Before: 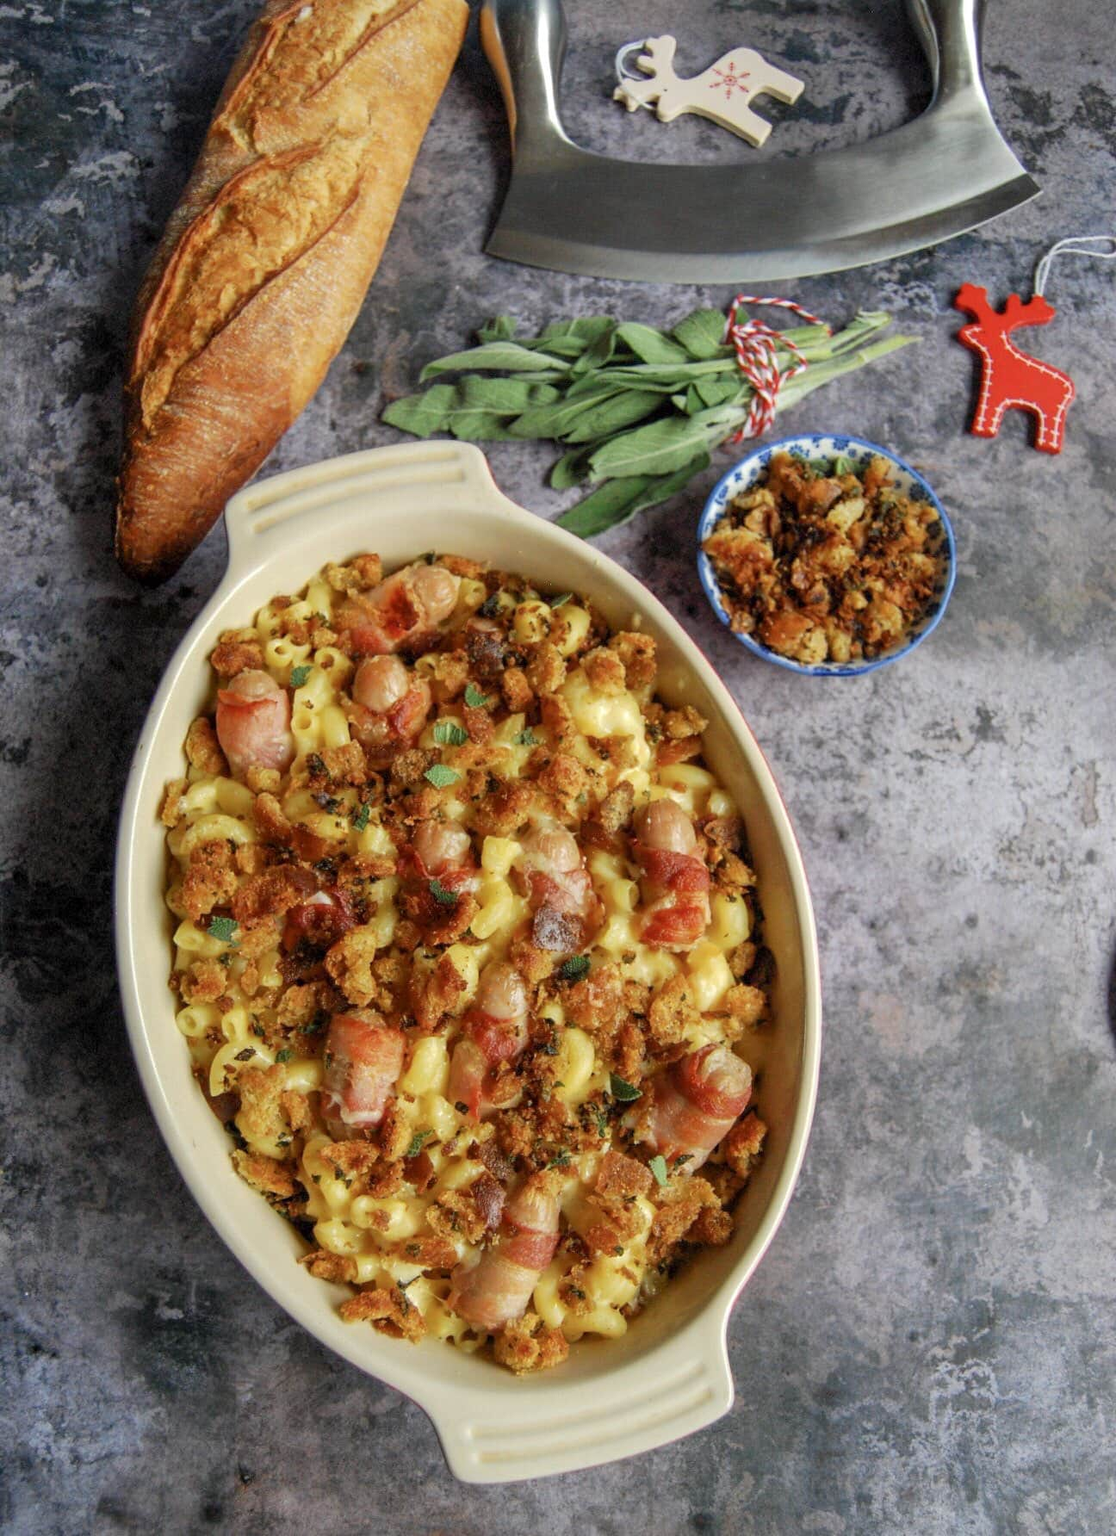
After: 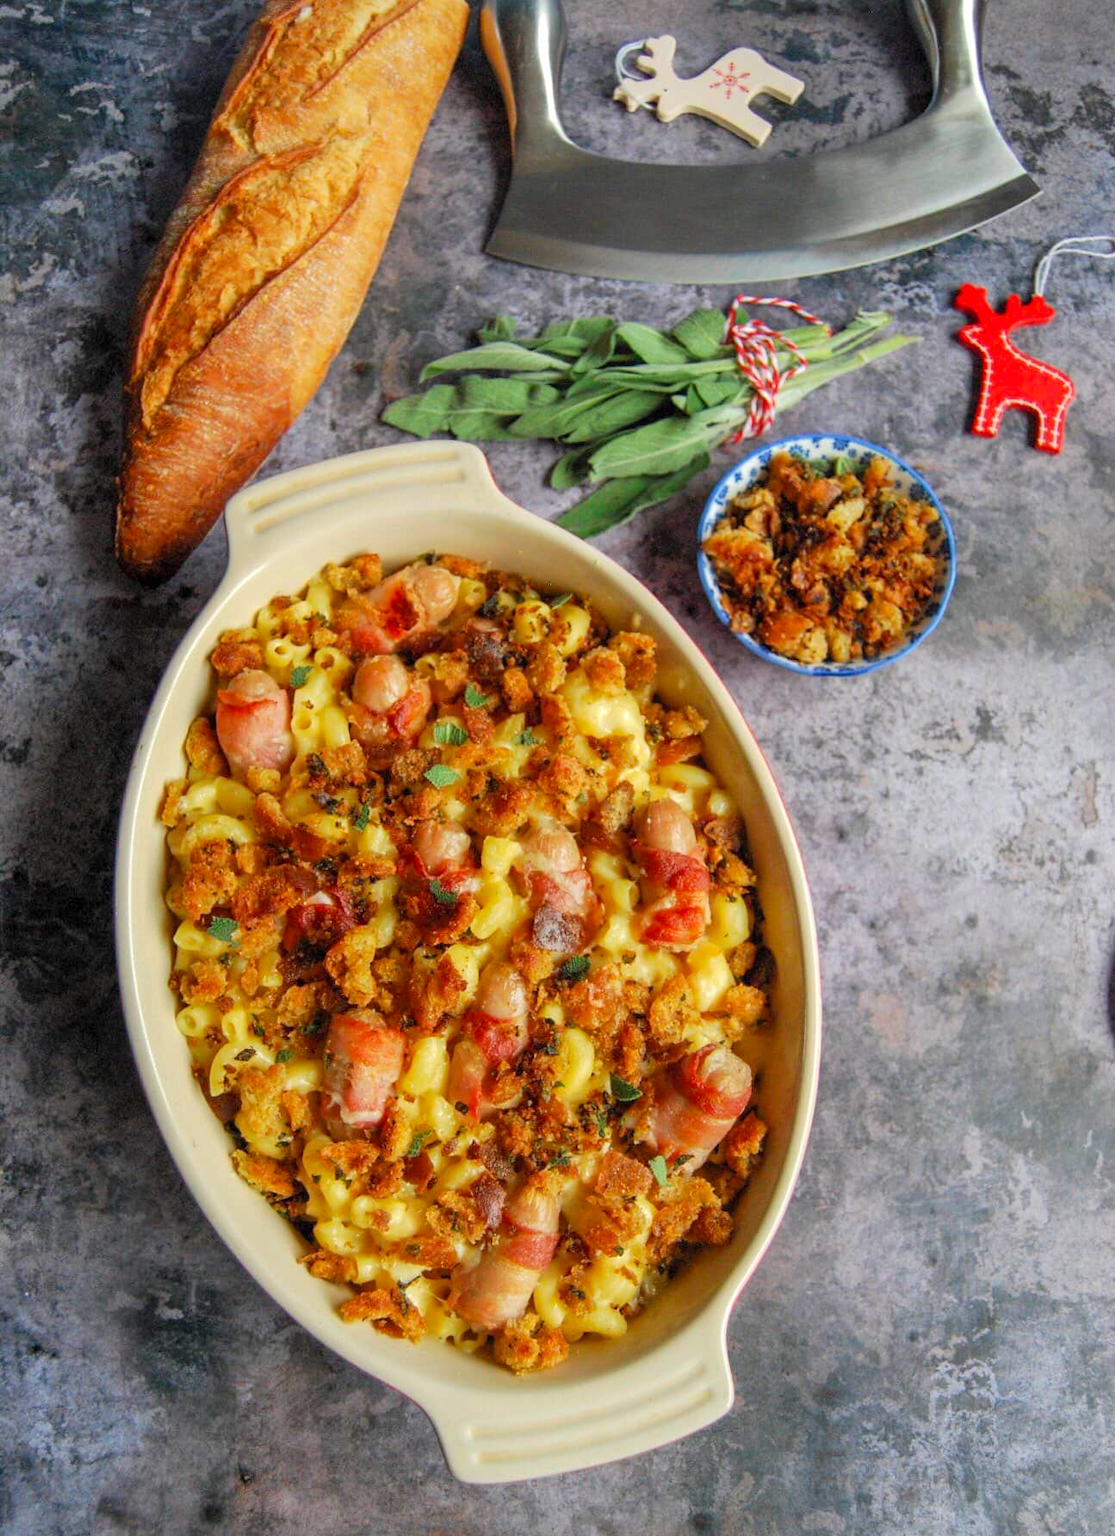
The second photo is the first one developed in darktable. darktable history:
contrast brightness saturation: contrast 0.029, brightness 0.058, saturation 0.132
